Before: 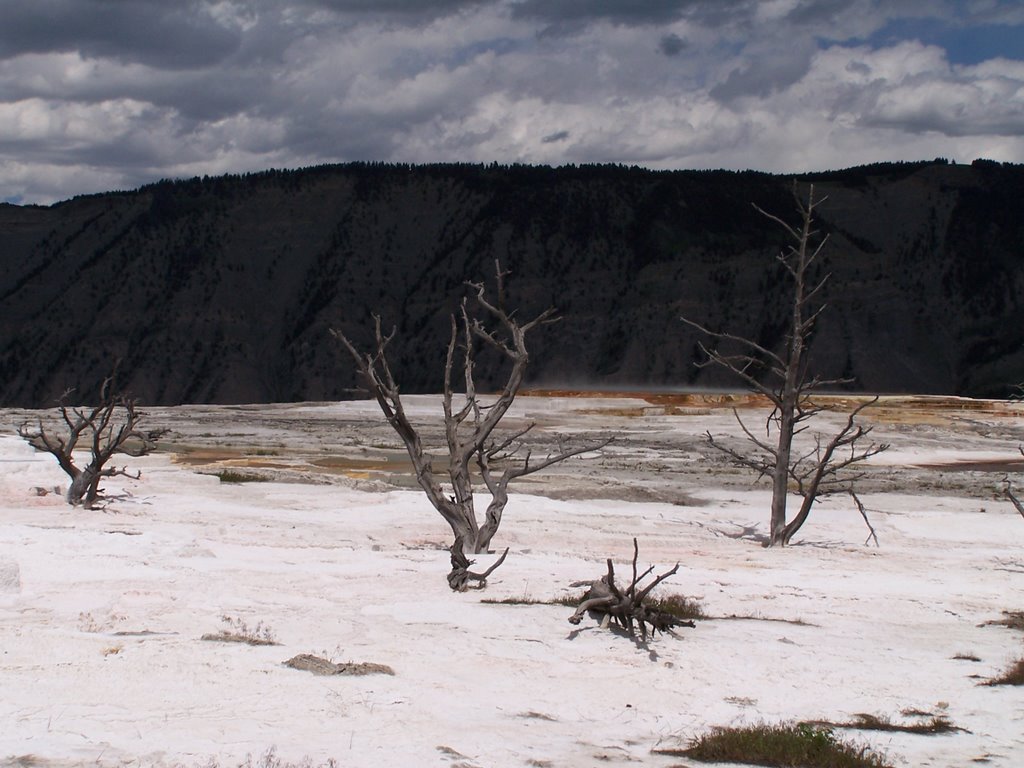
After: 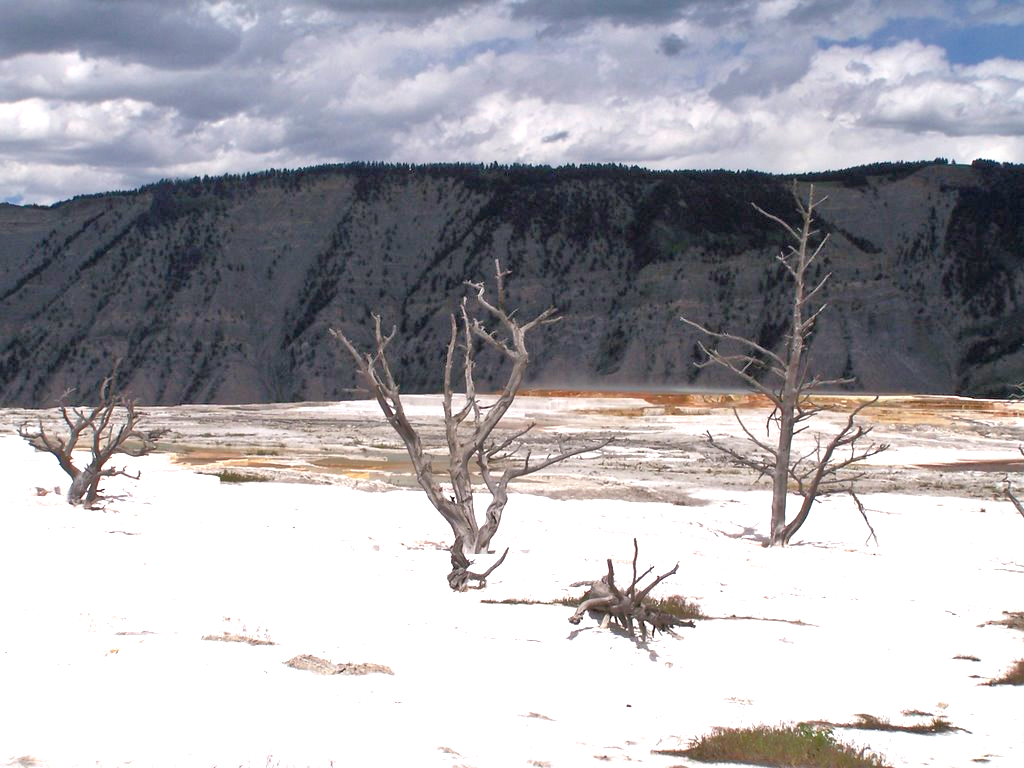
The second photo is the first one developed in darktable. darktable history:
tone equalizer: -7 EV 0.146 EV, -6 EV 0.607 EV, -5 EV 1.14 EV, -4 EV 1.3 EV, -3 EV 1.13 EV, -2 EV 0.6 EV, -1 EV 0.145 EV
exposure: black level correction 0, exposure 1.199 EV, compensate exposure bias true, compensate highlight preservation false
